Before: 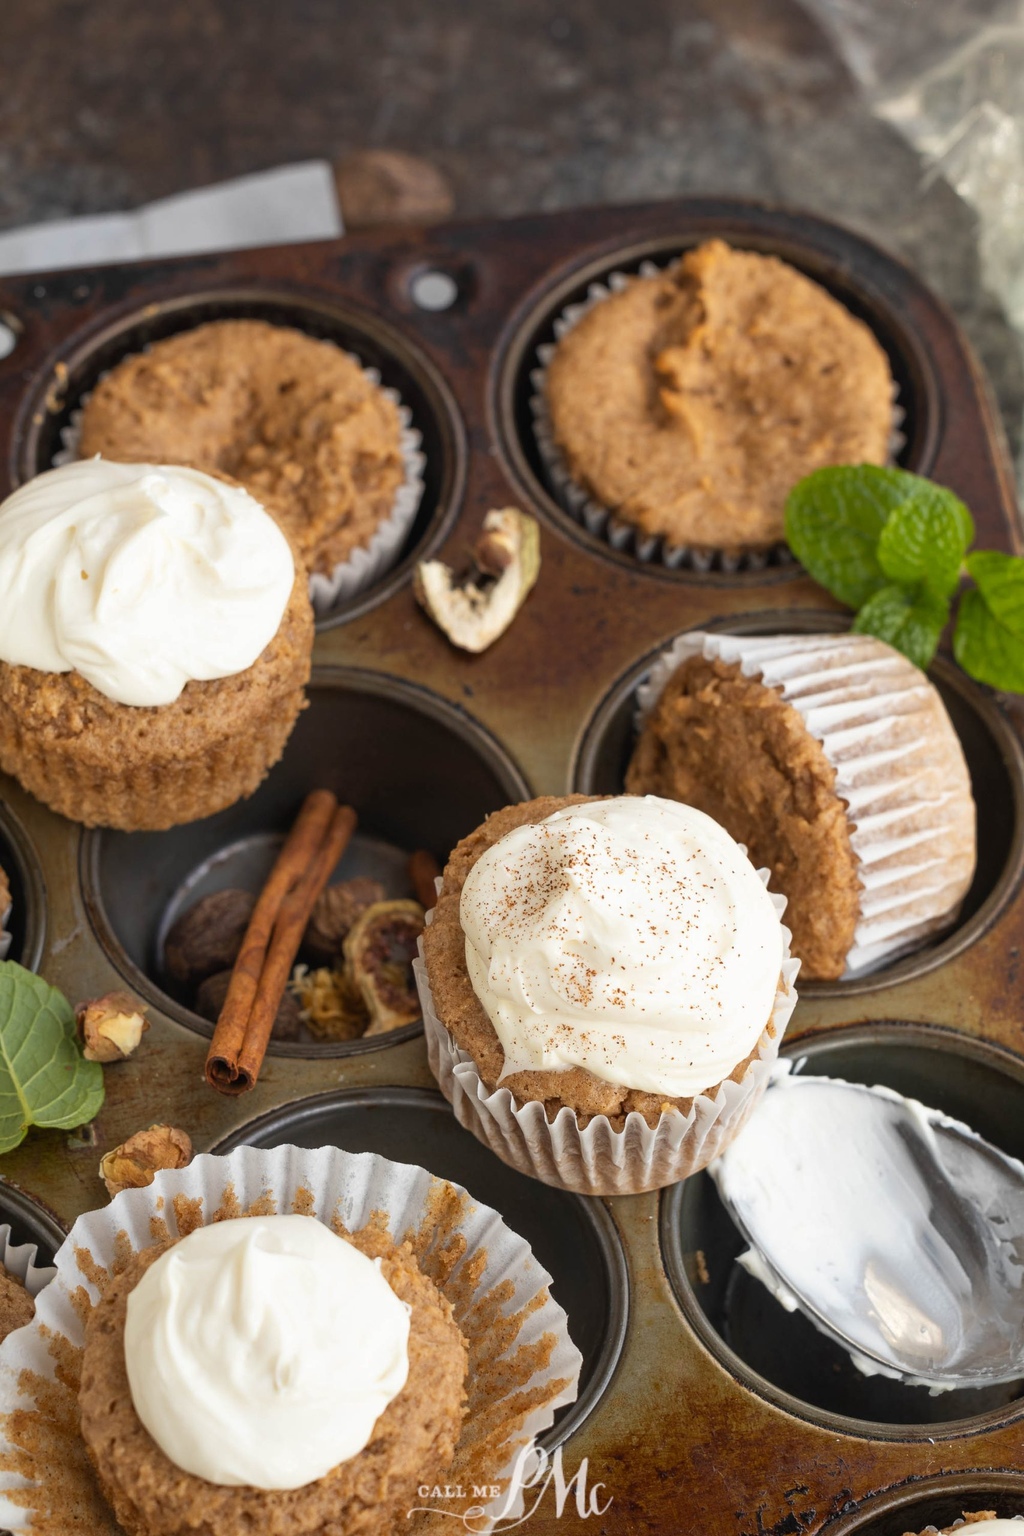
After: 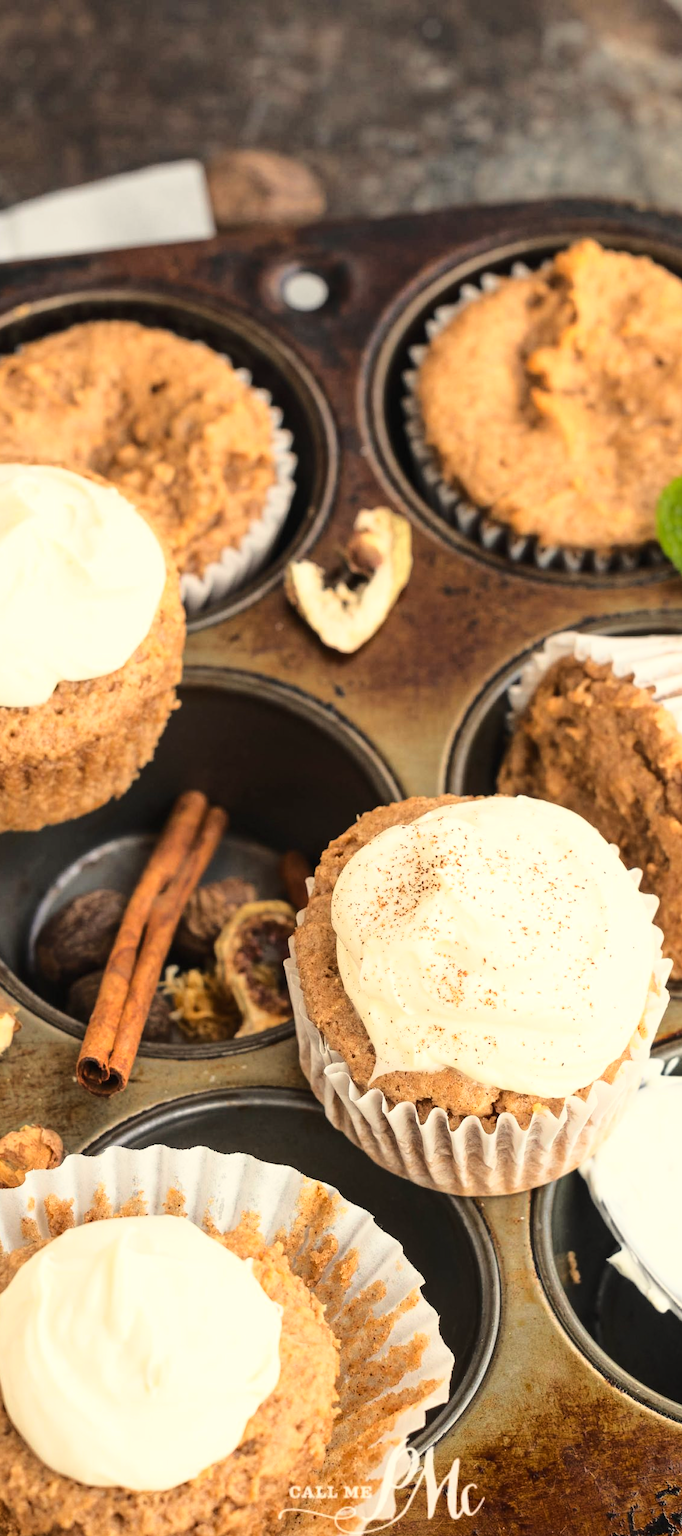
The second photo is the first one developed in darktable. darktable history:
white balance: red 1.029, blue 0.92
crop and rotate: left 12.648%, right 20.685%
base curve: curves: ch0 [(0, 0) (0.032, 0.037) (0.105, 0.228) (0.435, 0.76) (0.856, 0.983) (1, 1)]
